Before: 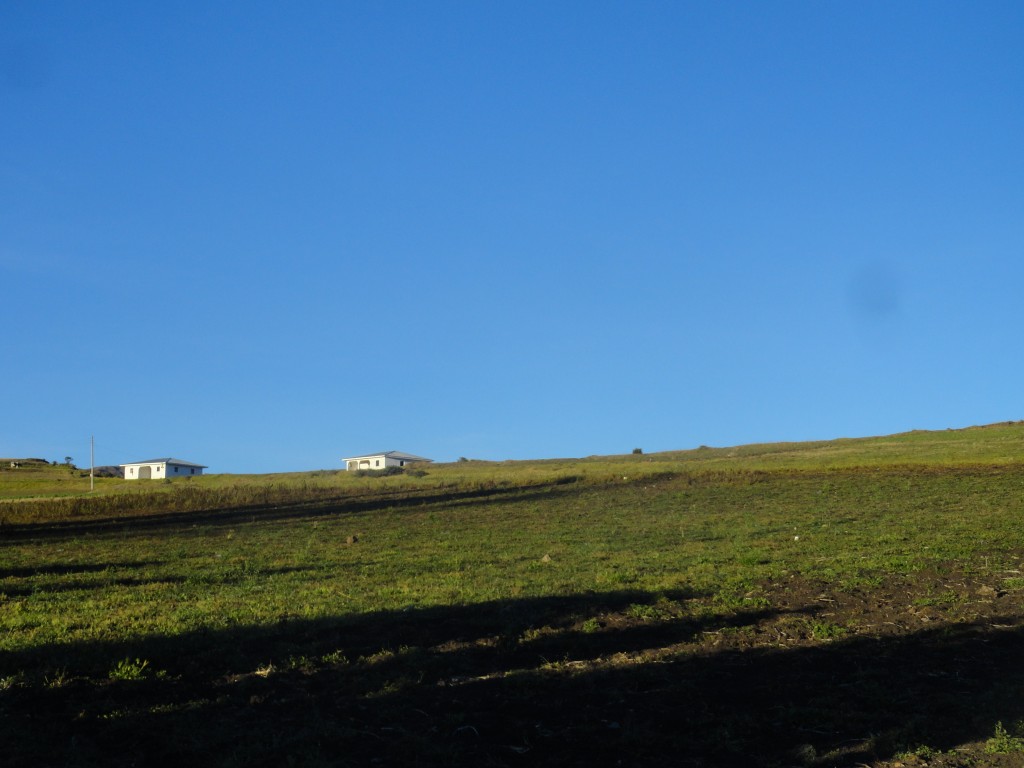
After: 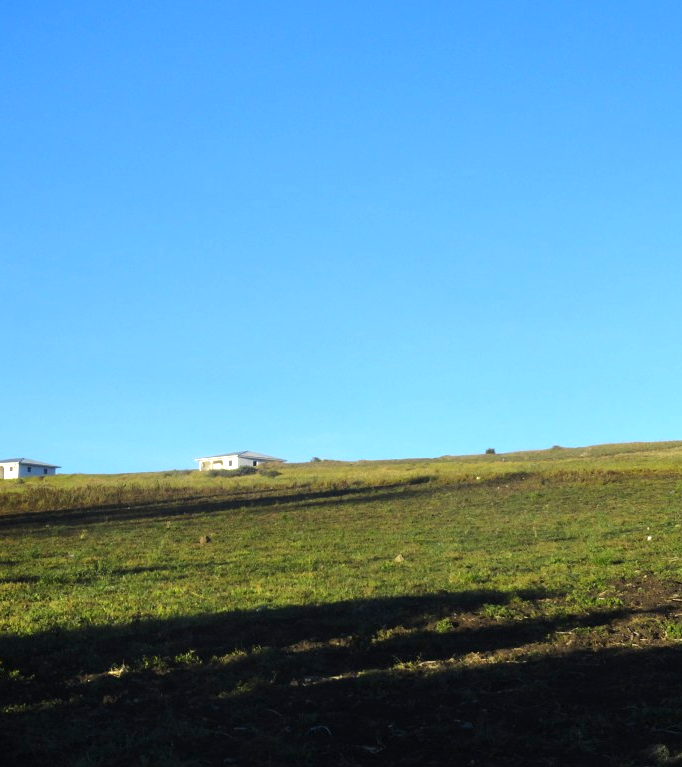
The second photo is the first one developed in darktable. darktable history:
crop and rotate: left 14.379%, right 18.947%
exposure: black level correction 0, exposure 0.89 EV, compensate highlight preservation false
